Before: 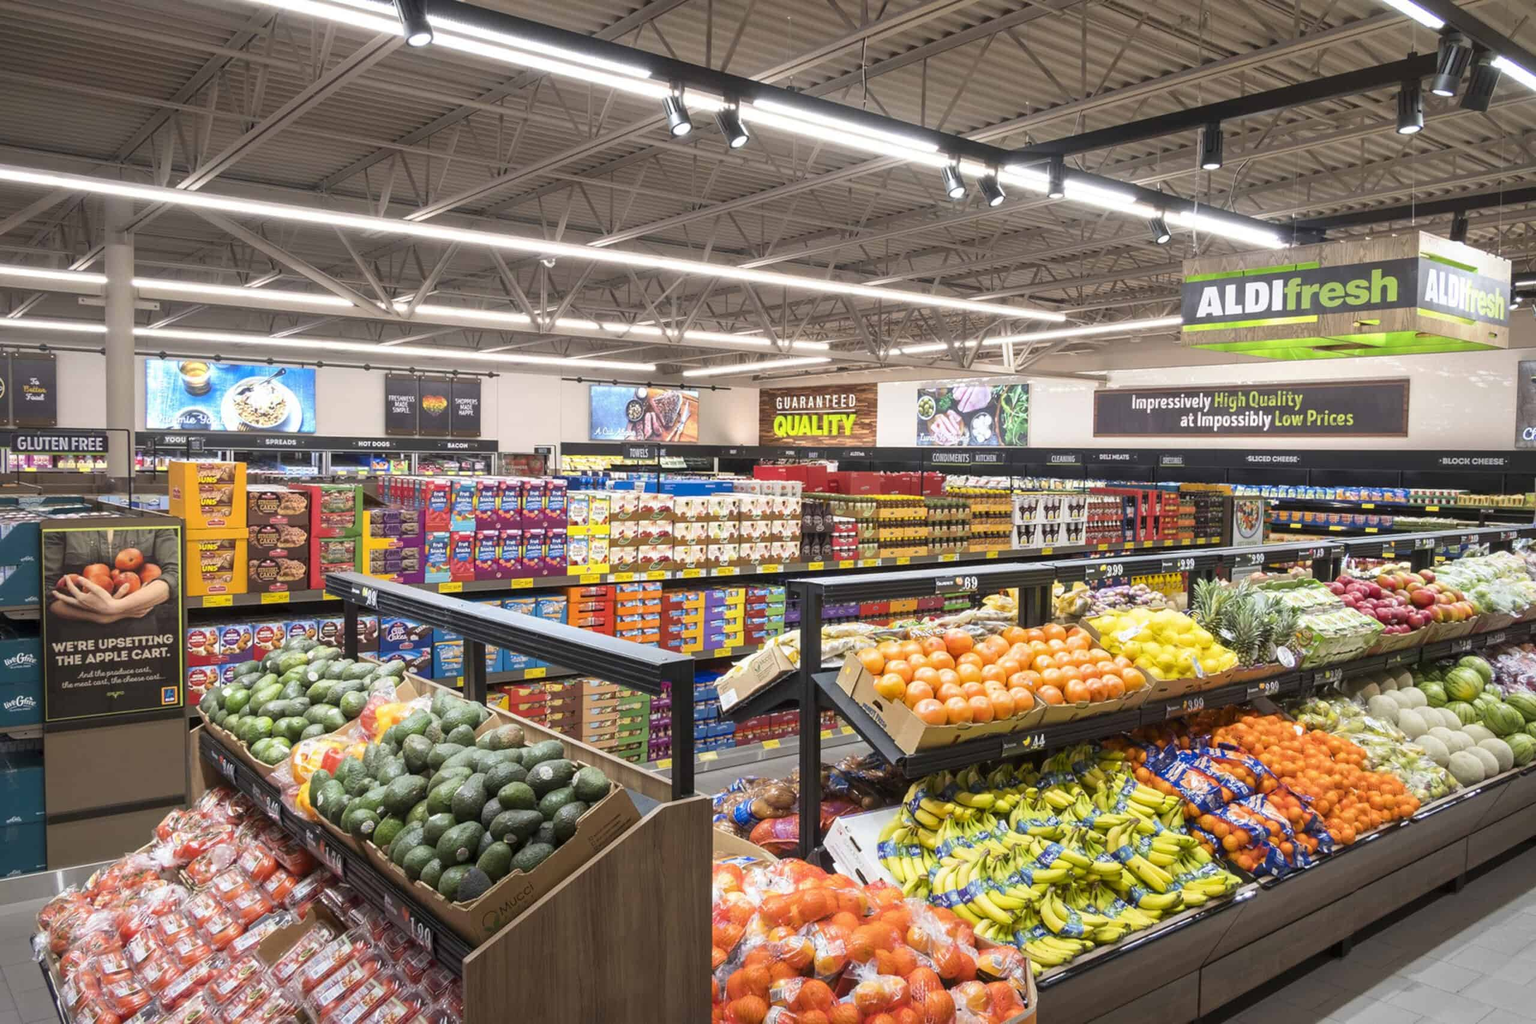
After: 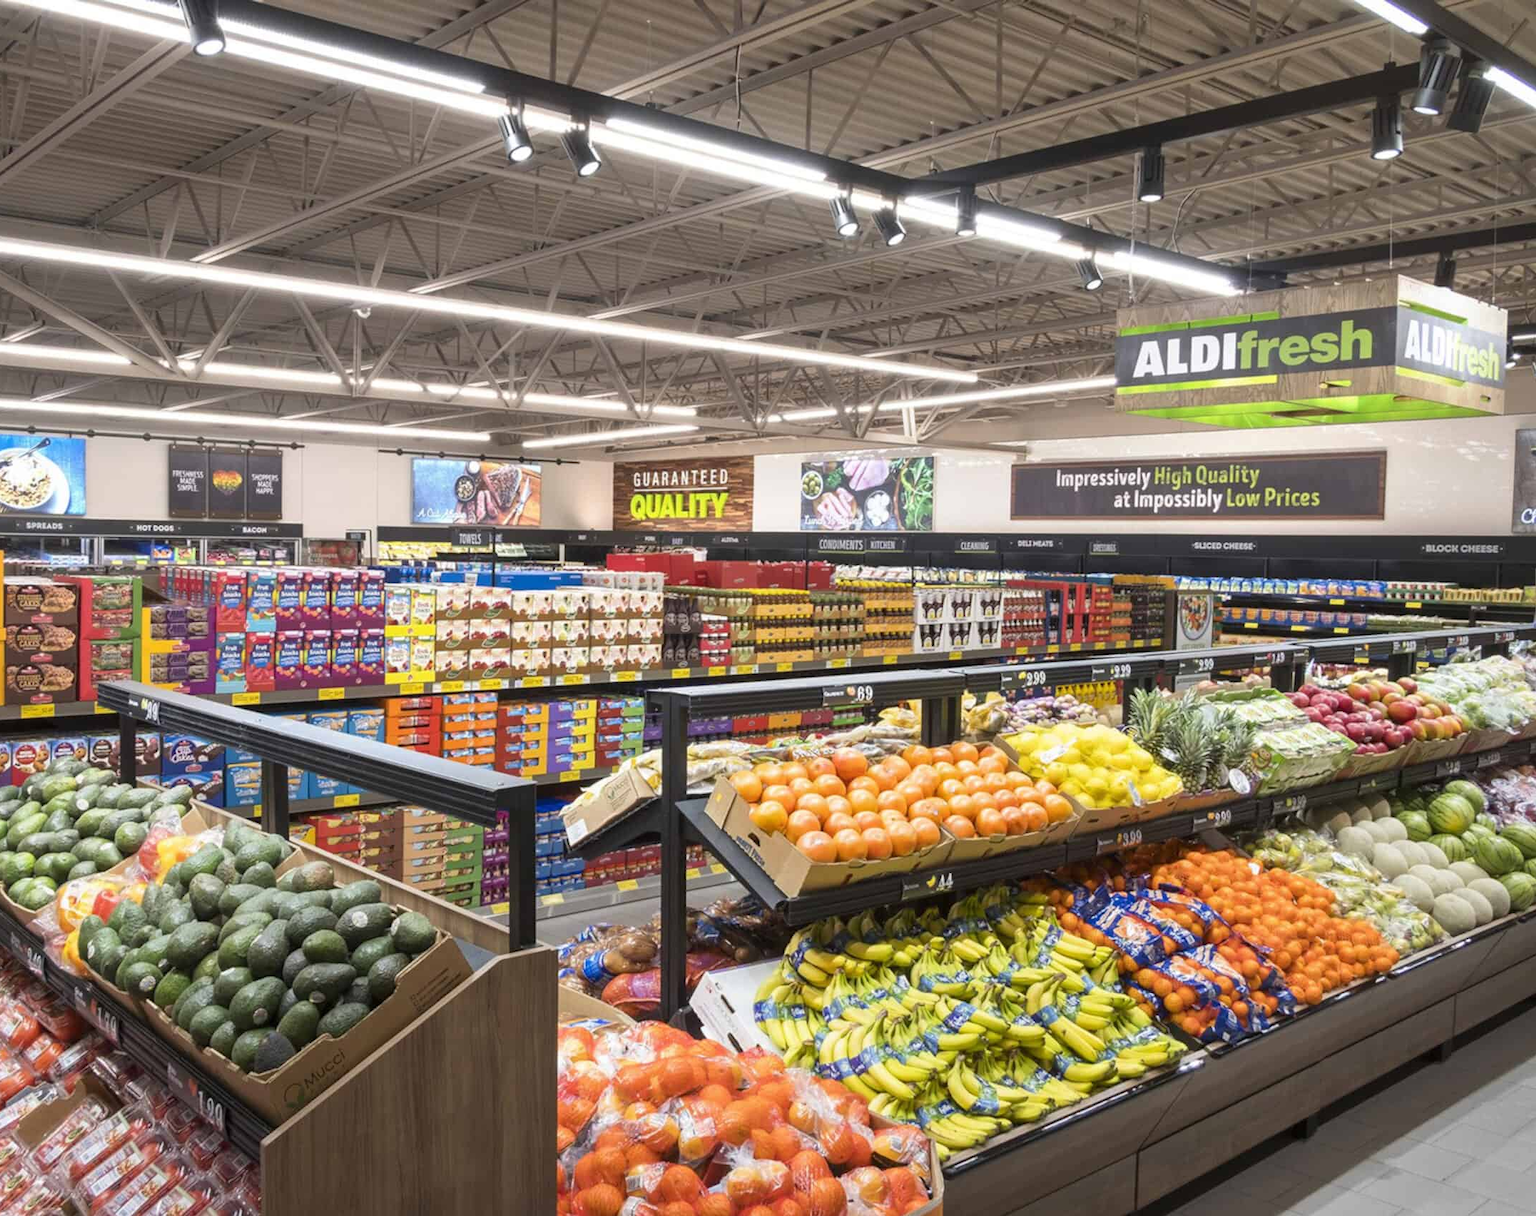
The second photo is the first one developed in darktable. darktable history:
crop: left 15.886%
